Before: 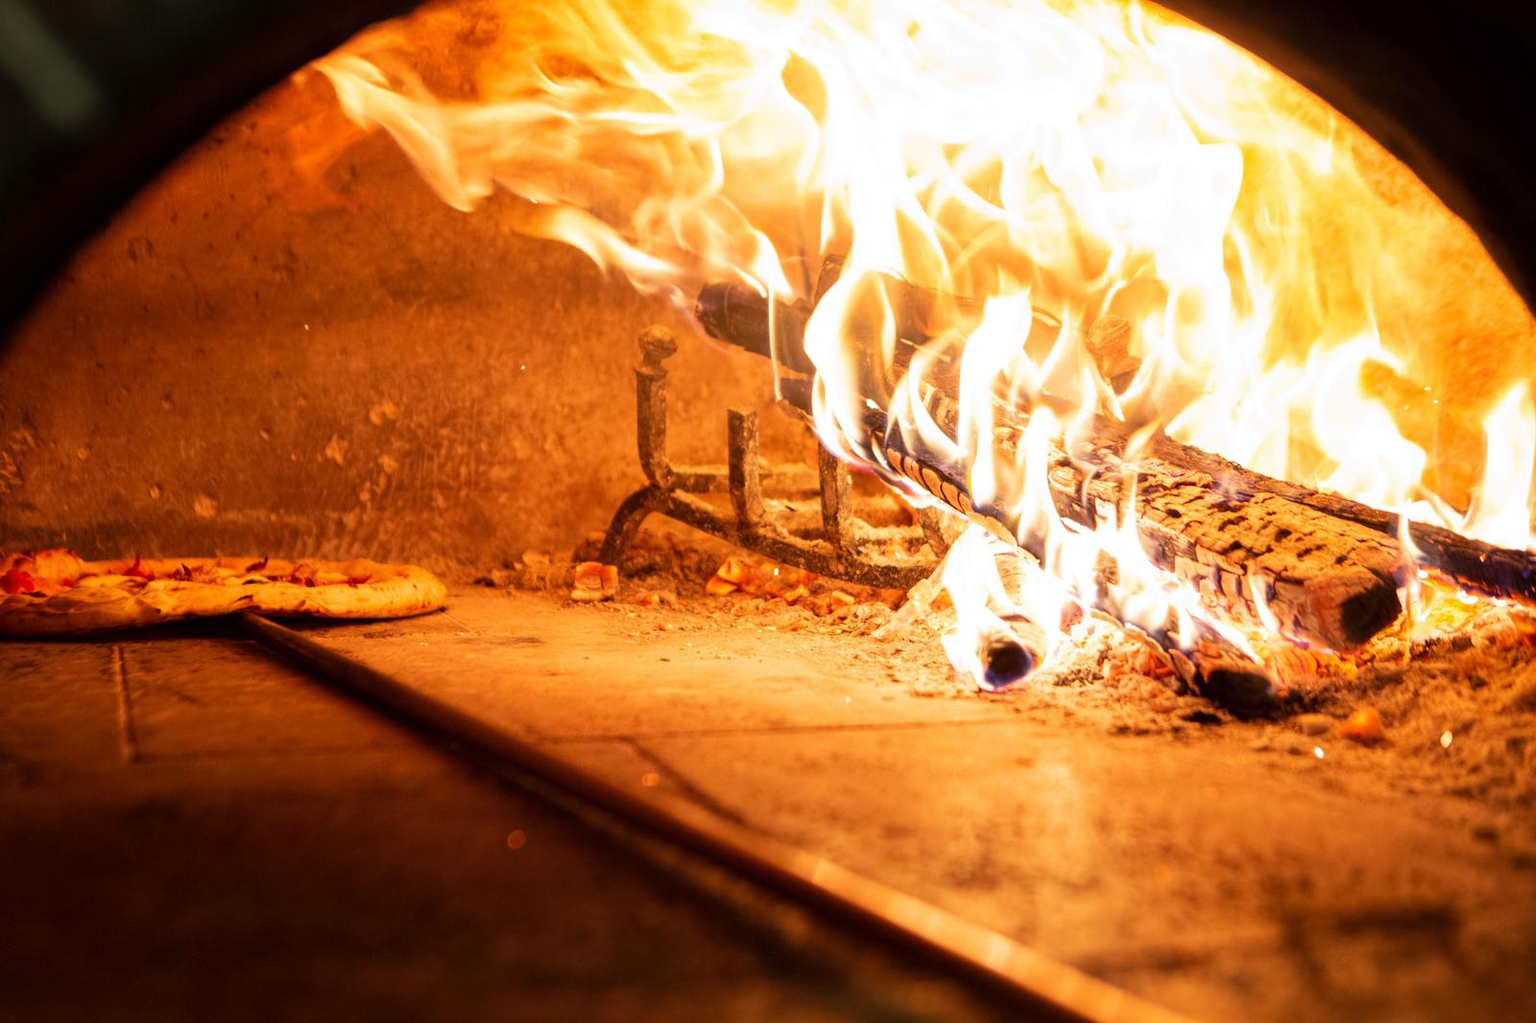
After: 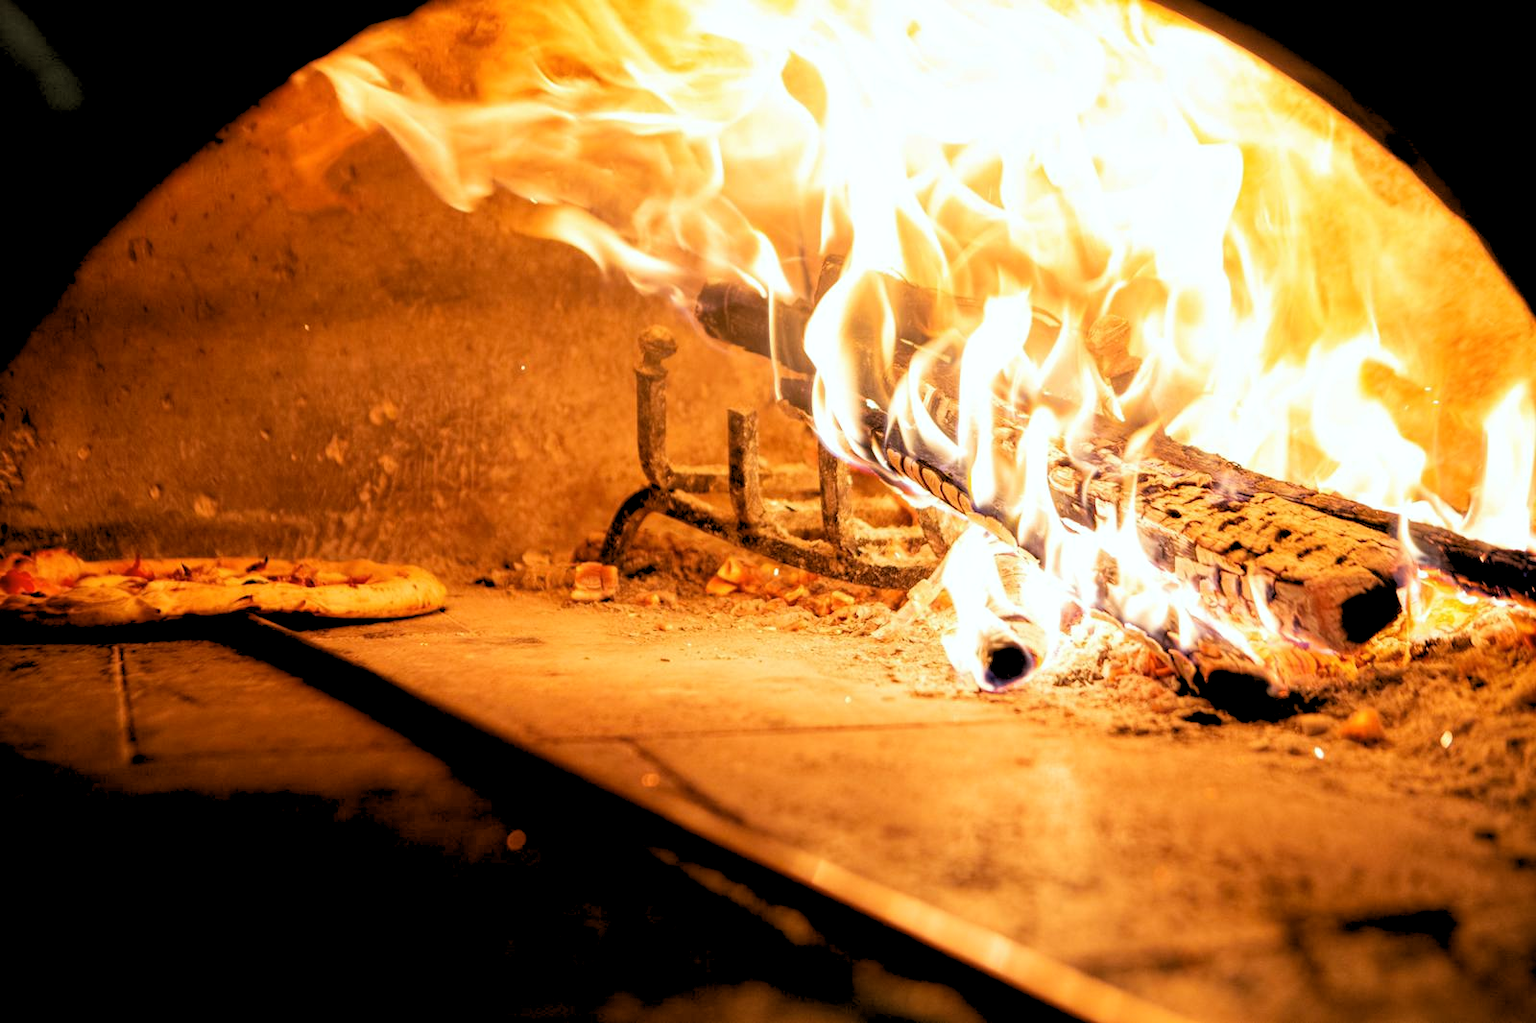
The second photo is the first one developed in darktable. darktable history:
rgb levels: levels [[0.029, 0.461, 0.922], [0, 0.5, 1], [0, 0.5, 1]]
color balance: lift [1.004, 1.002, 1.002, 0.998], gamma [1, 1.007, 1.002, 0.993], gain [1, 0.977, 1.013, 1.023], contrast -3.64%
